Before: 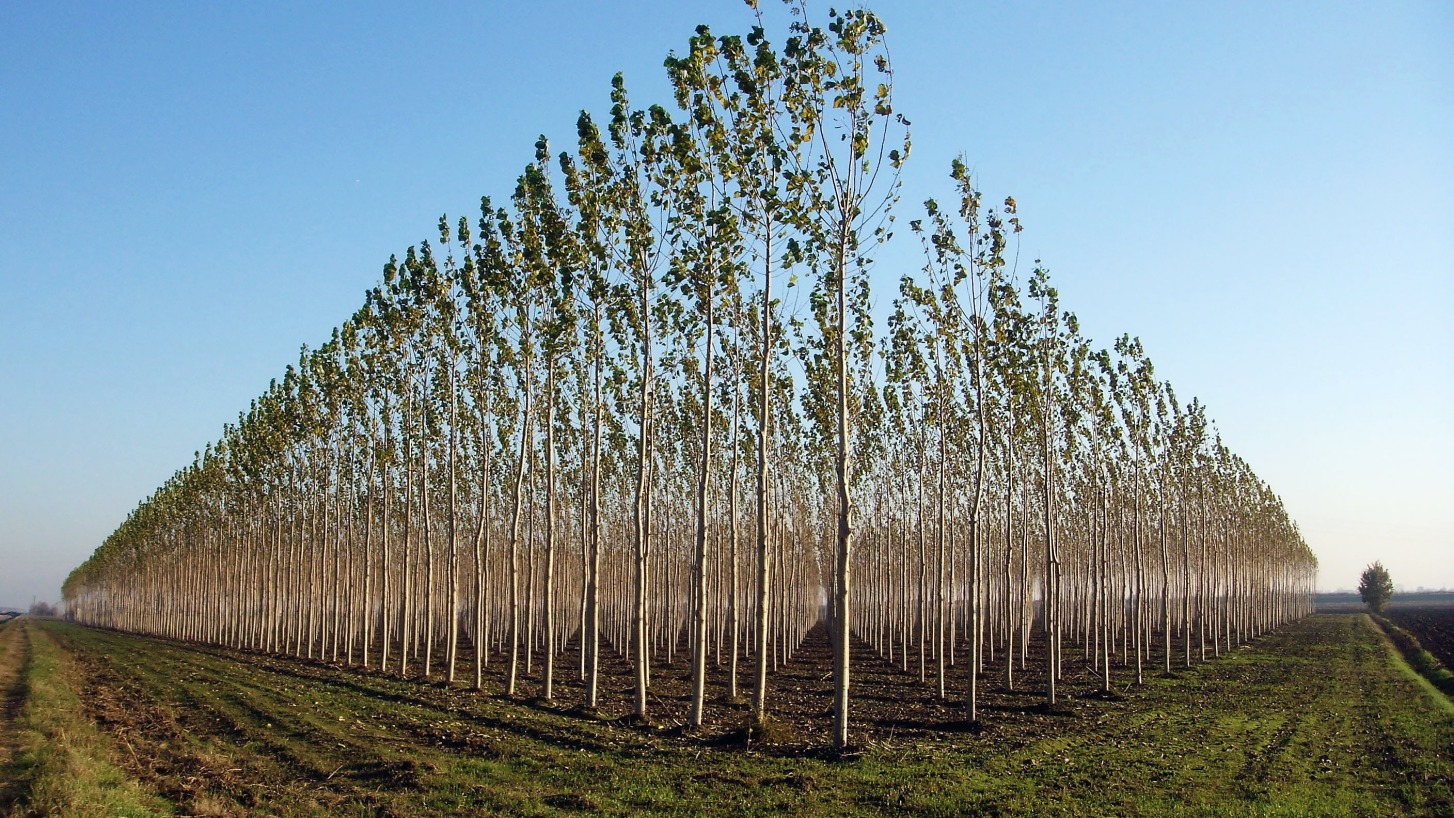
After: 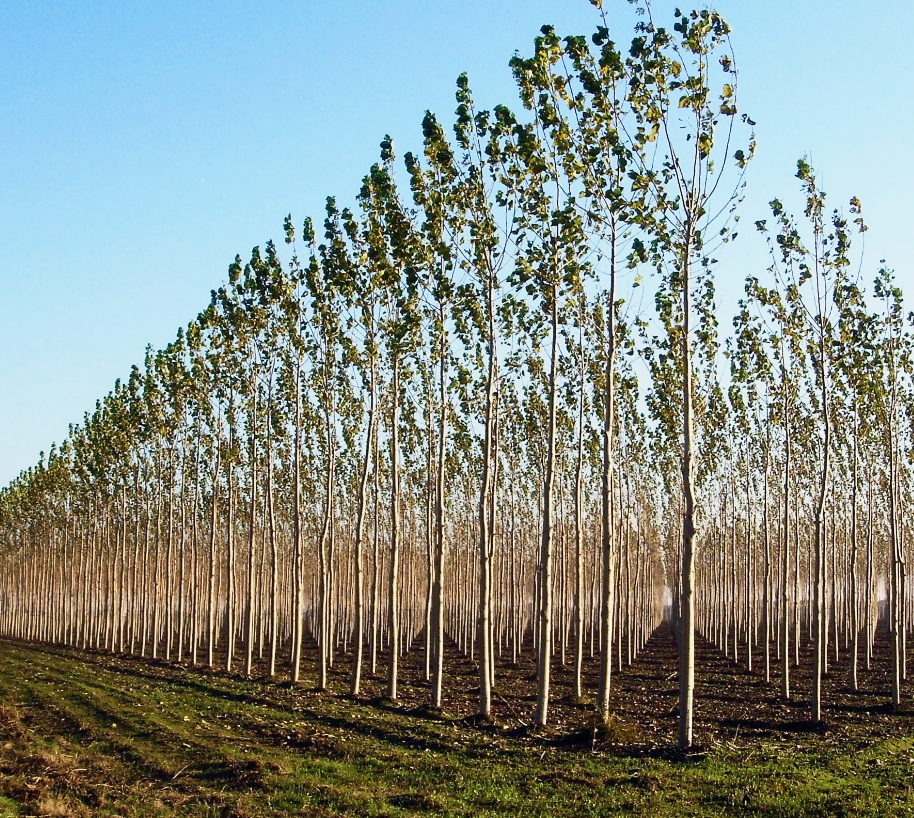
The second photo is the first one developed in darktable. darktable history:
crop: left 10.668%, right 26.465%
base curve: curves: ch0 [(0, 0) (0.088, 0.125) (0.176, 0.251) (0.354, 0.501) (0.613, 0.749) (1, 0.877)], preserve colors none
contrast brightness saturation: contrast 0.152, brightness -0.015, saturation 0.104
